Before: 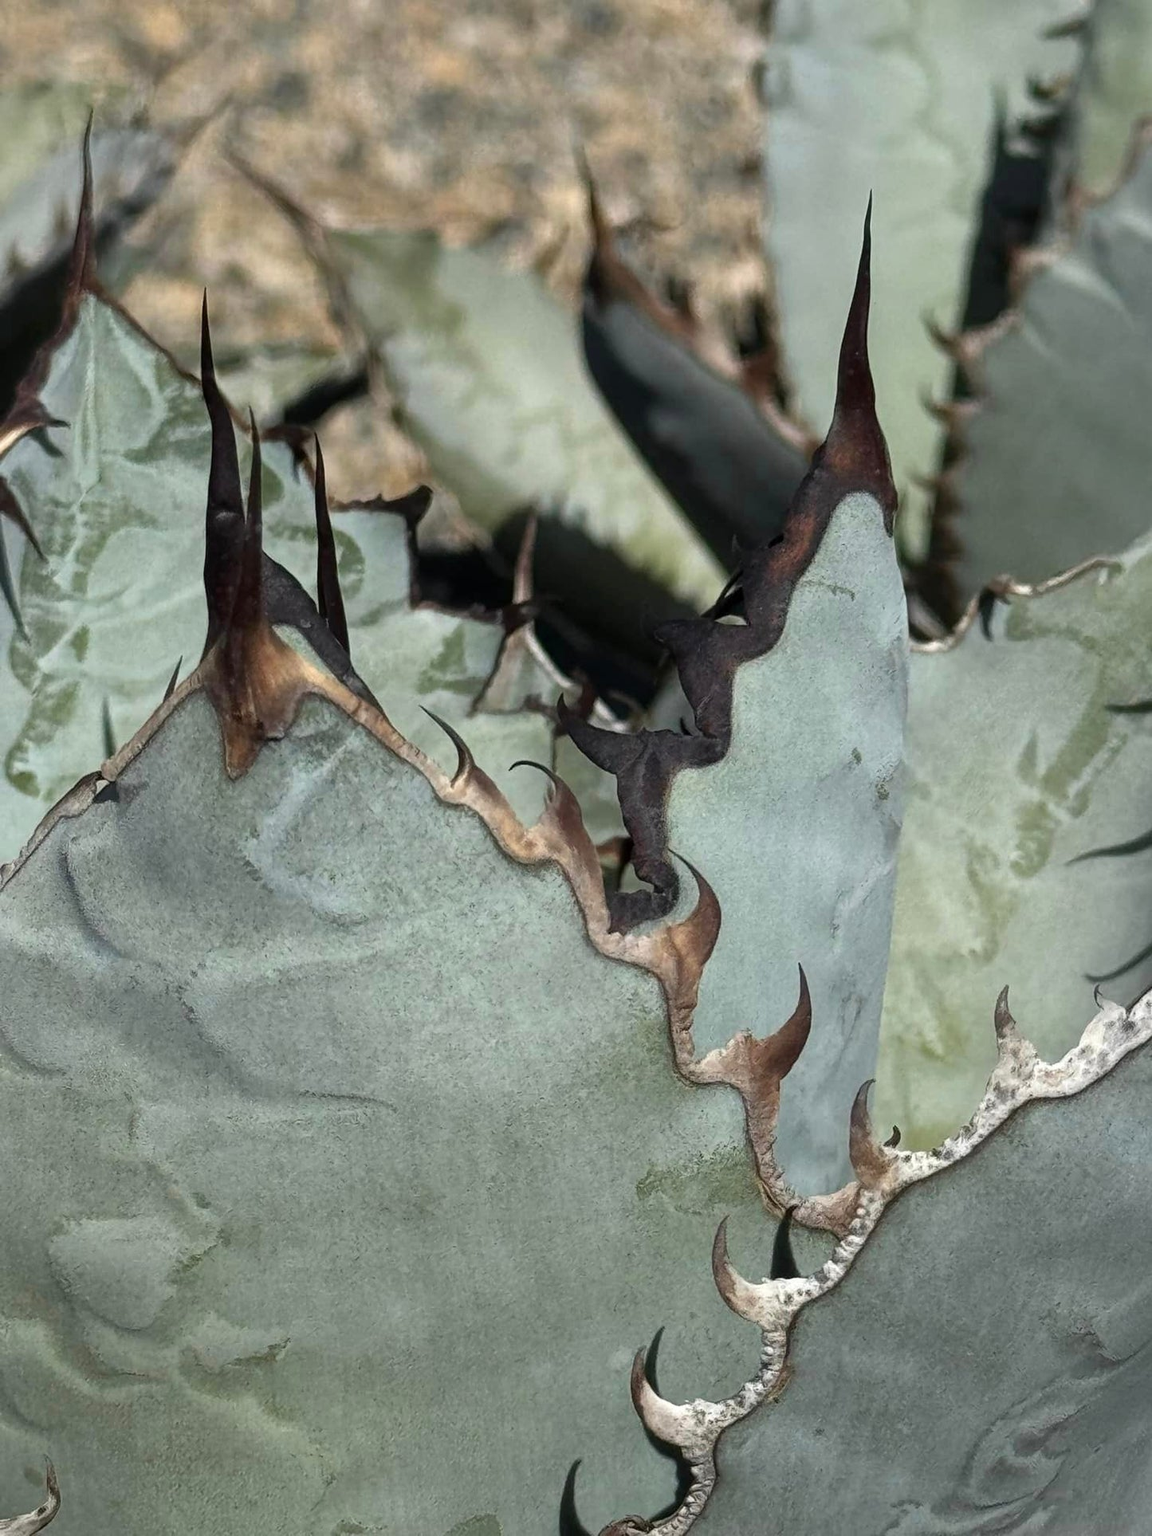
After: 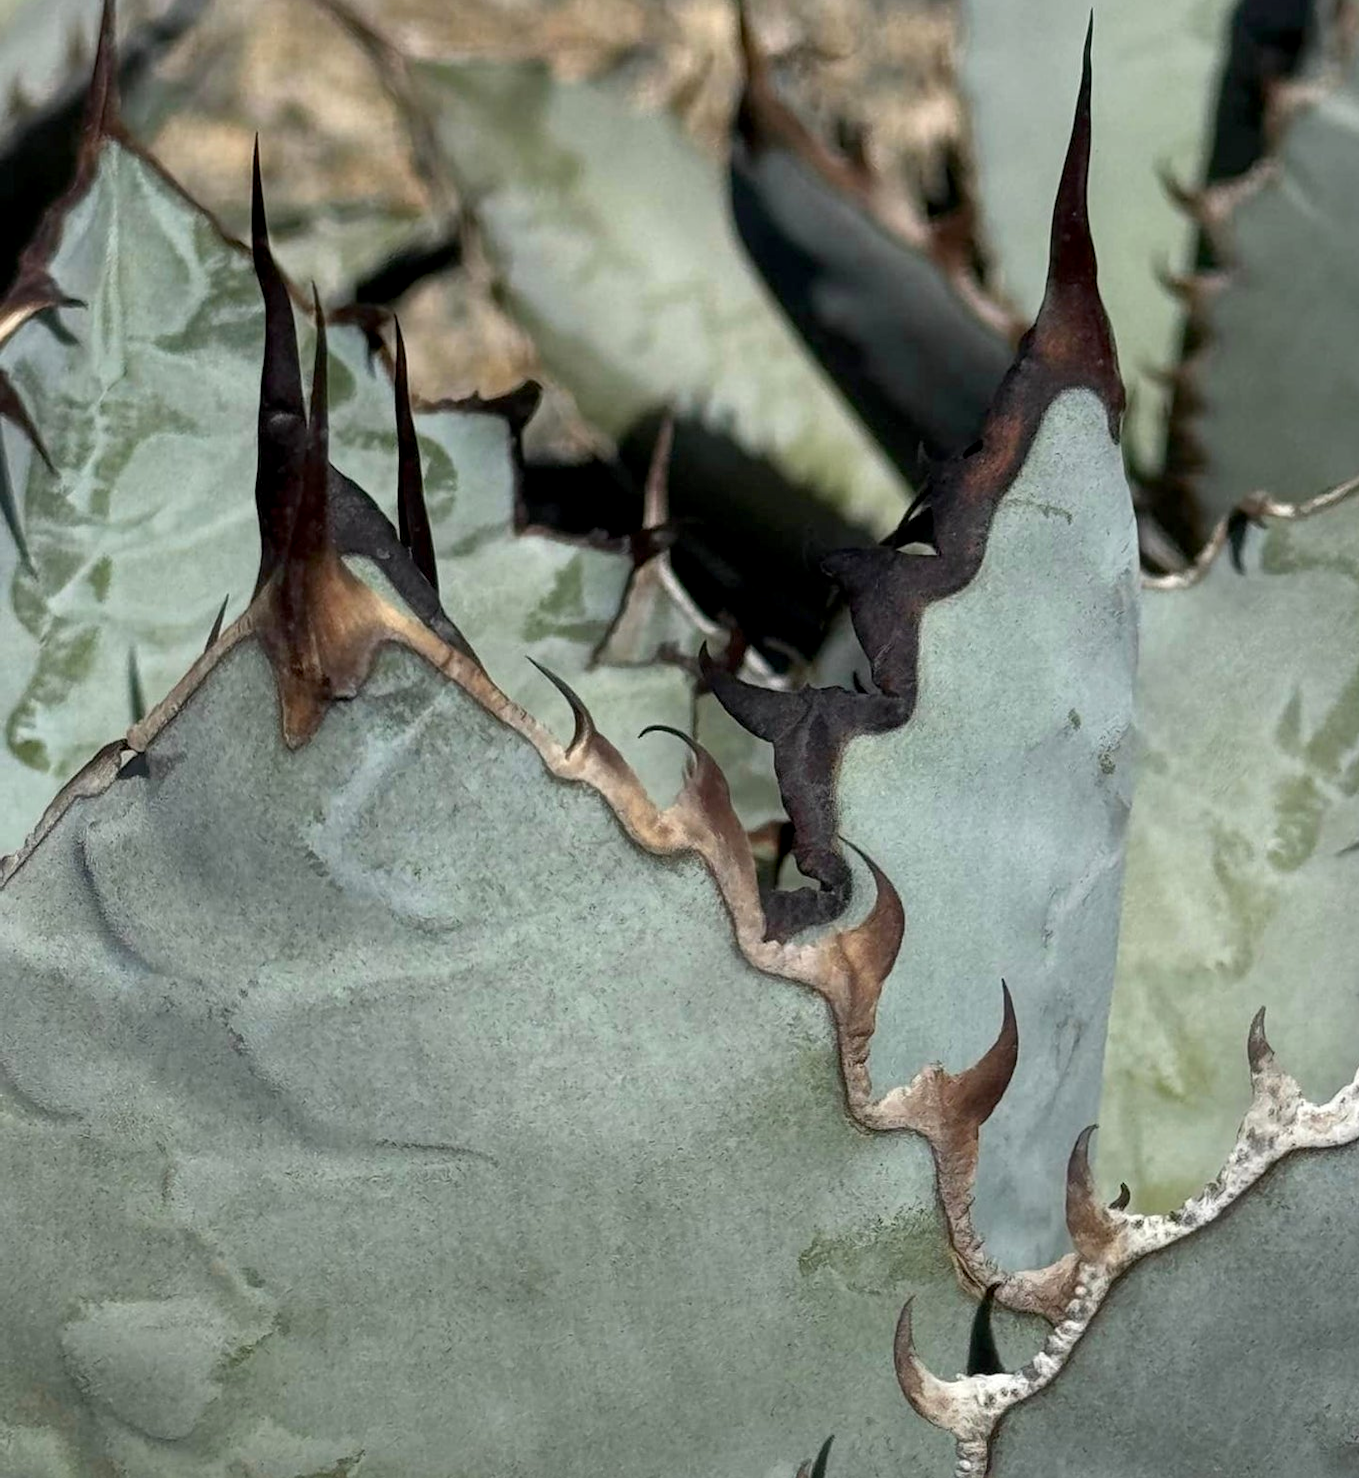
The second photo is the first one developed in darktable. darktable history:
crop and rotate: angle 0.059°, top 11.846%, right 5.755%, bottom 11.337%
exposure: black level correction 0.005, exposure 0.004 EV, compensate highlight preservation false
tone equalizer: on, module defaults
